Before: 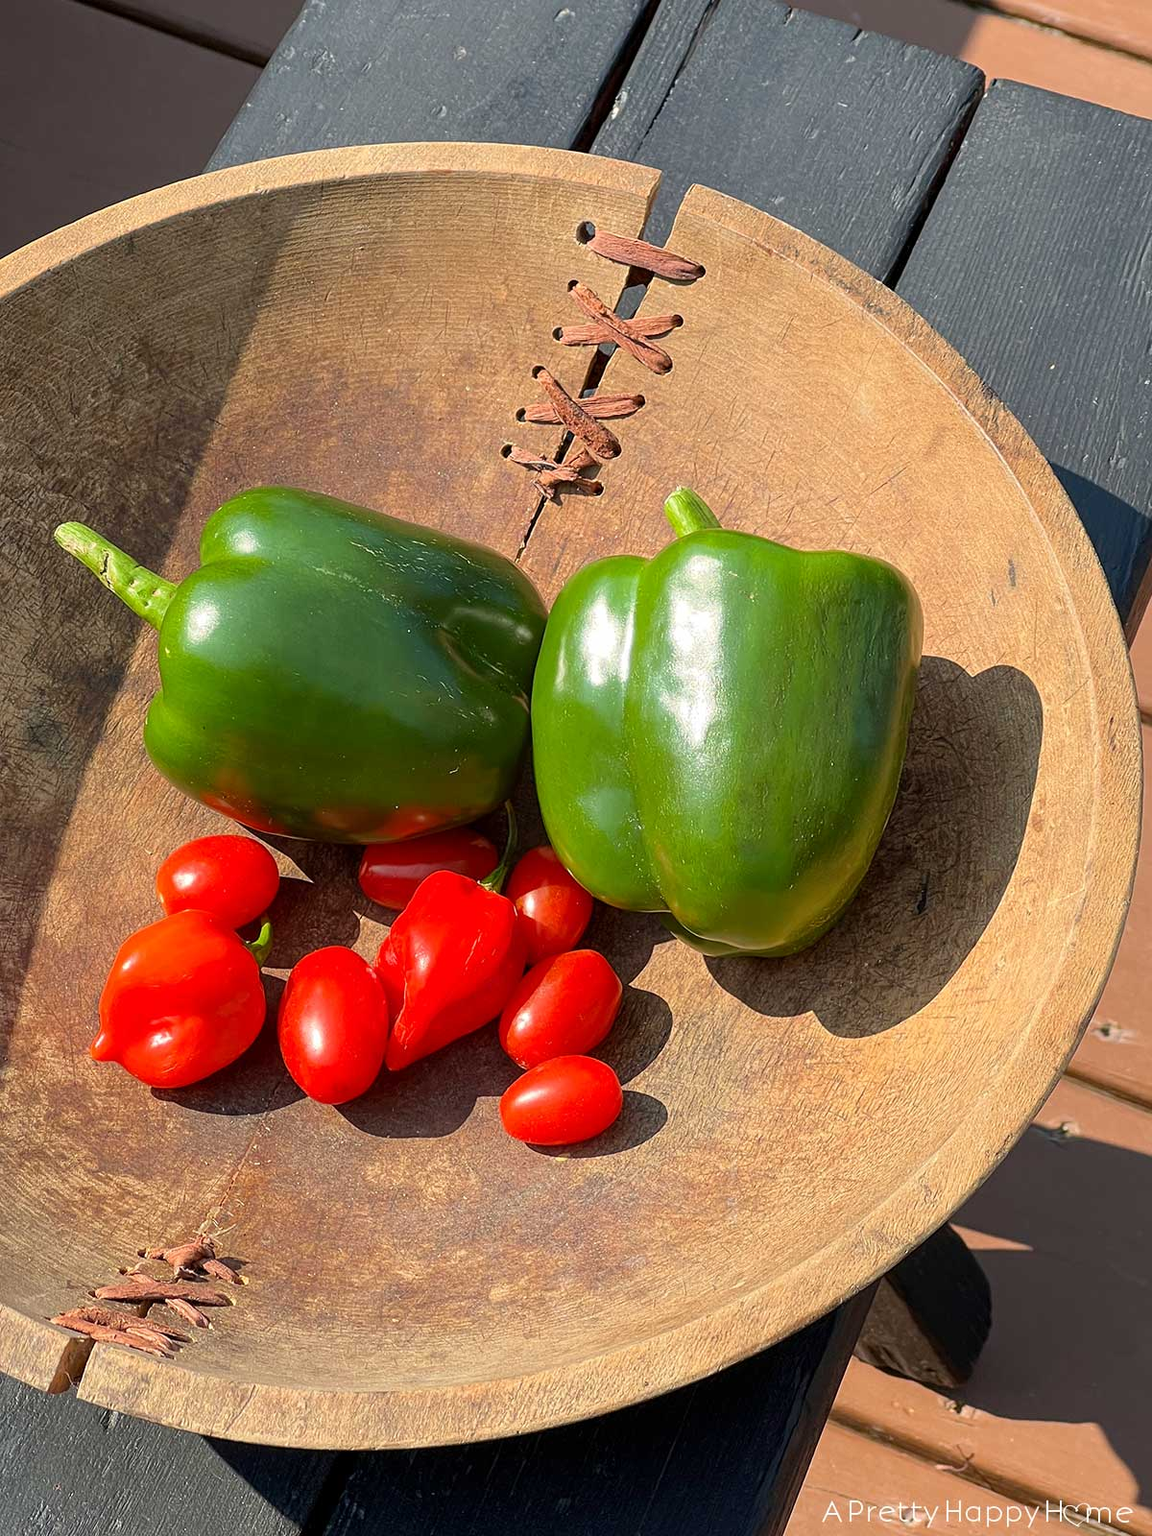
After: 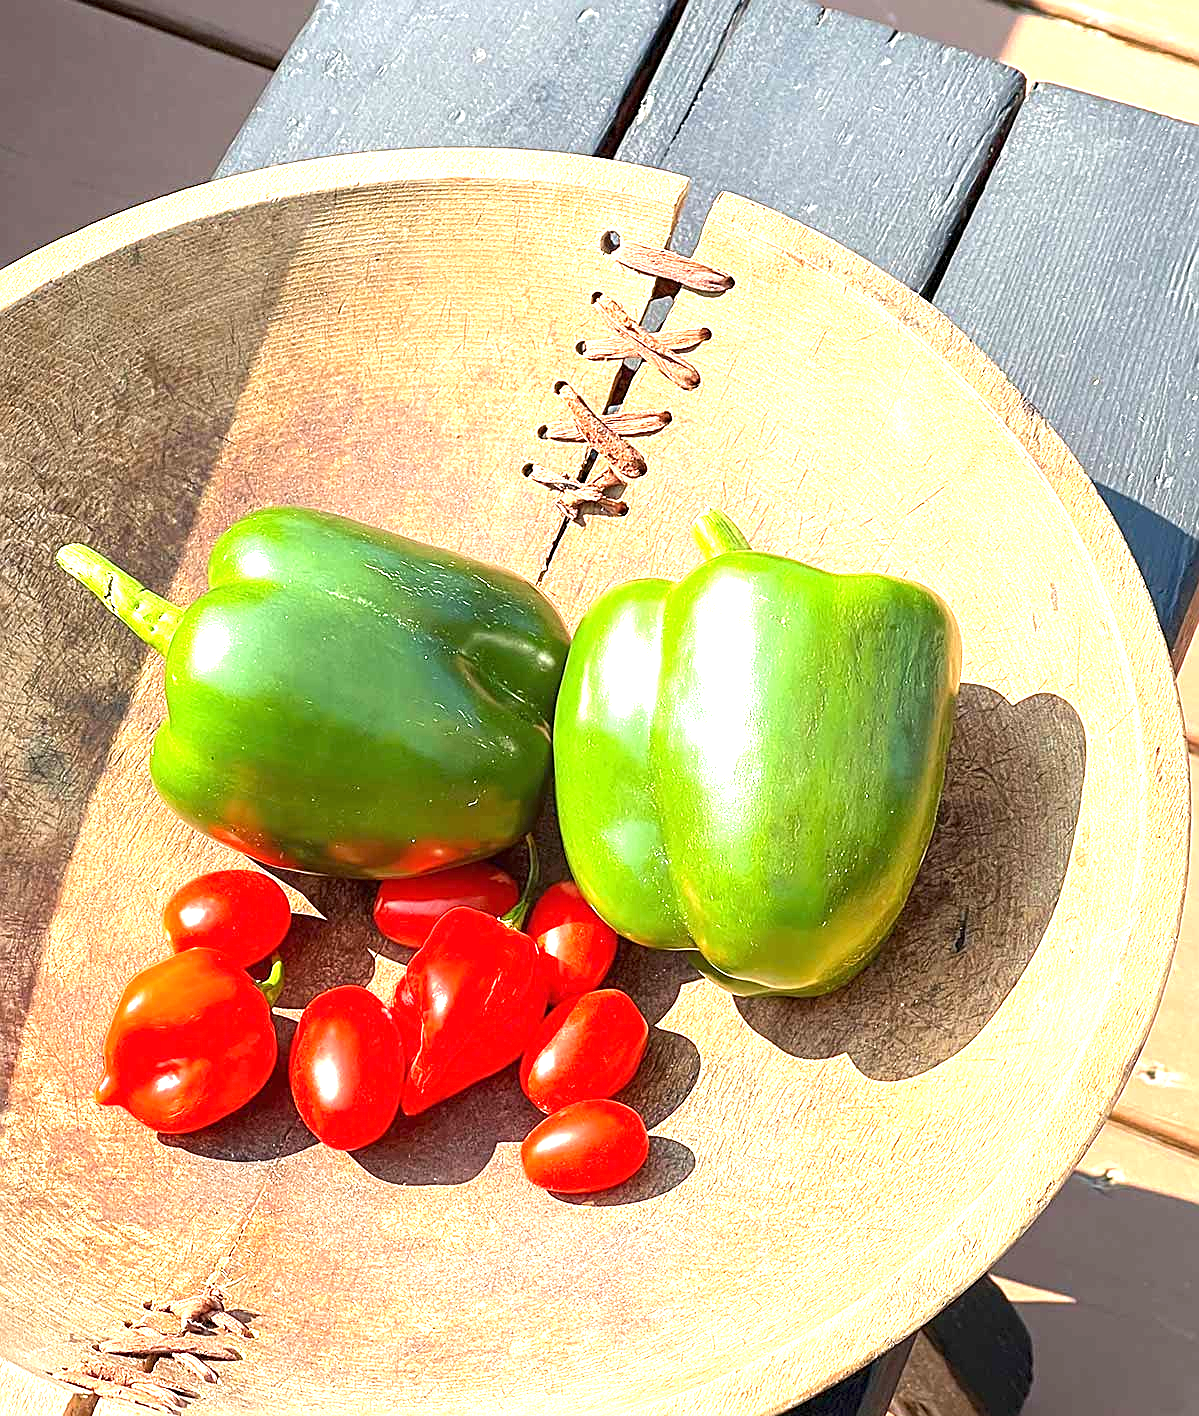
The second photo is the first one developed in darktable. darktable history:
crop and rotate: top 0%, bottom 11.49%
sharpen: on, module defaults
exposure: black level correction 0, exposure 1.75 EV, compensate exposure bias true, compensate highlight preservation false
